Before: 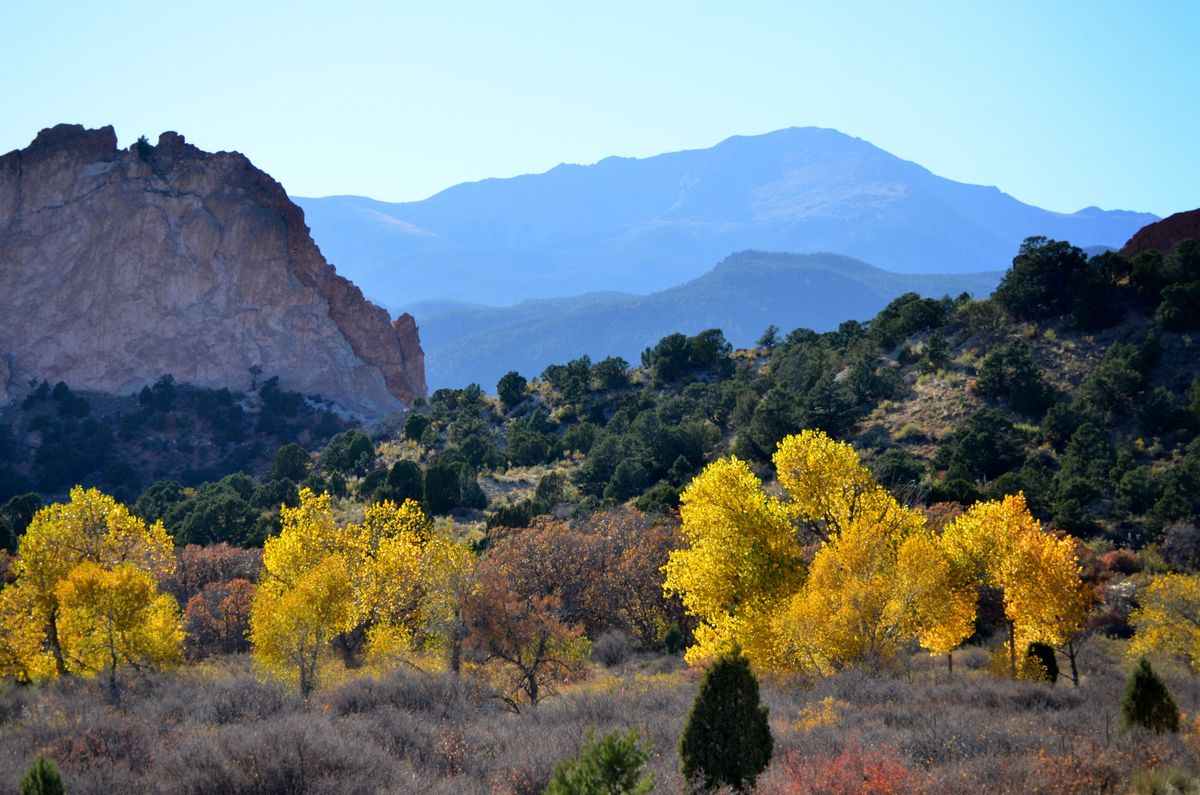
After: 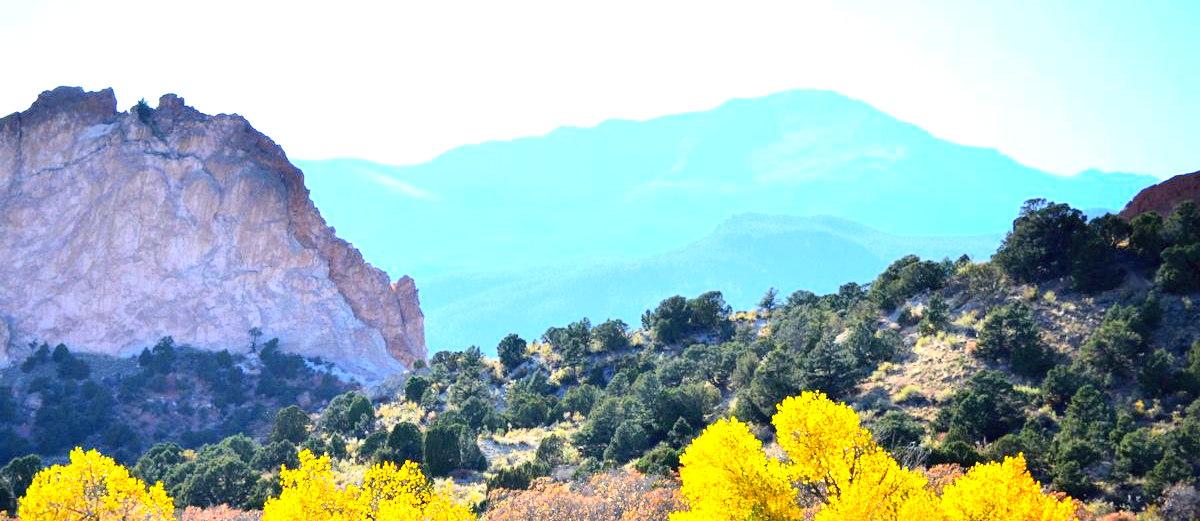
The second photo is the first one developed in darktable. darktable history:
color balance: output saturation 110%
exposure: black level correction 0, exposure 1.45 EV, compensate exposure bias true, compensate highlight preservation false
crop and rotate: top 4.848%, bottom 29.503%
contrast brightness saturation: saturation 0.18
tone curve: curves: ch0 [(0, 0) (0.739, 0.837) (1, 1)]; ch1 [(0, 0) (0.226, 0.261) (0.383, 0.397) (0.462, 0.473) (0.498, 0.502) (0.521, 0.52) (0.578, 0.57) (1, 1)]; ch2 [(0, 0) (0.438, 0.456) (0.5, 0.5) (0.547, 0.557) (0.597, 0.58) (0.629, 0.603) (1, 1)], color space Lab, independent channels, preserve colors none
